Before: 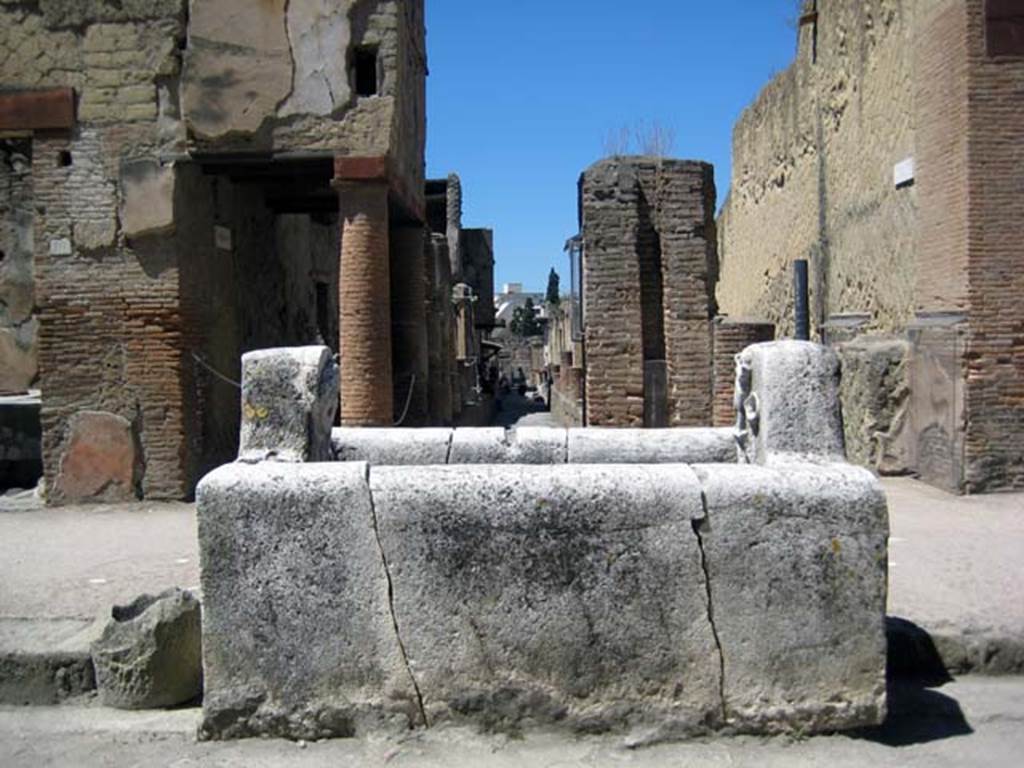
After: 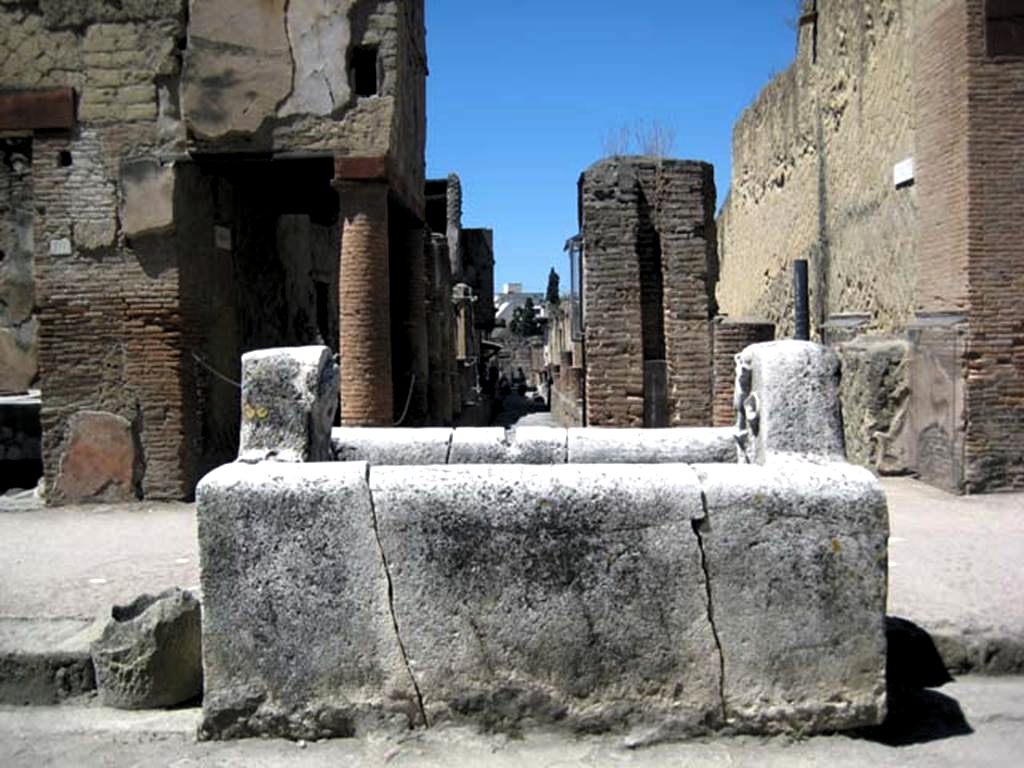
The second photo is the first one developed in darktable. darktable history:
levels: levels [0.052, 0.496, 0.908]
white balance: emerald 1
